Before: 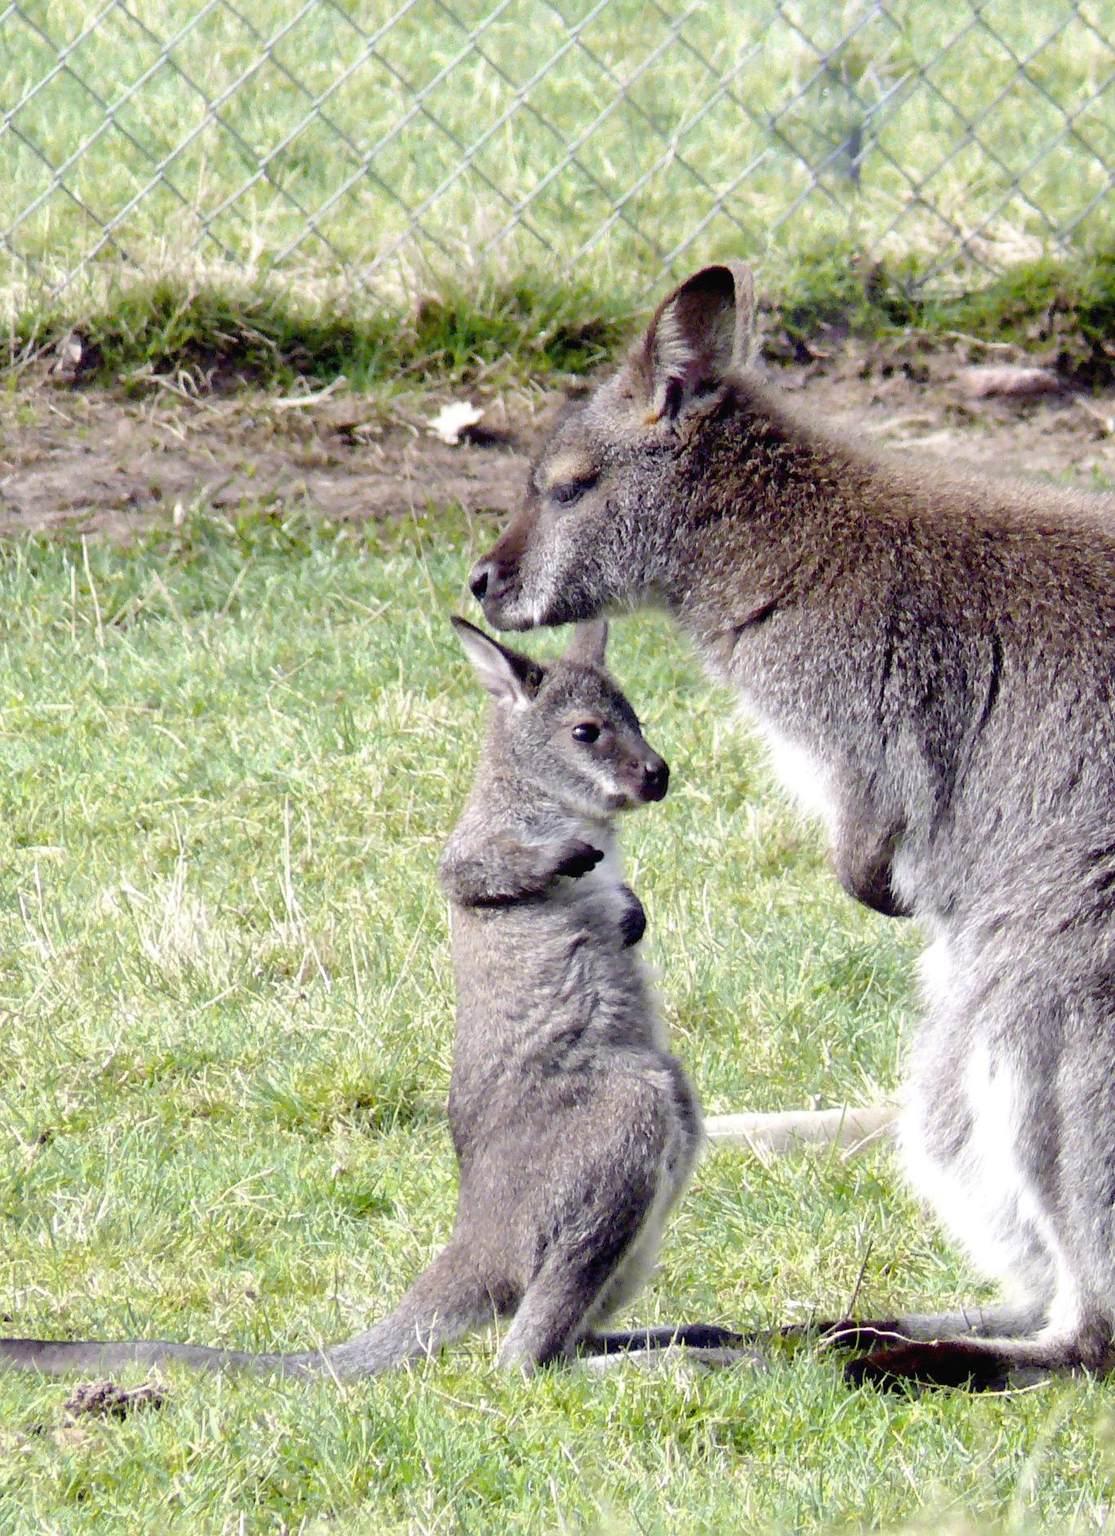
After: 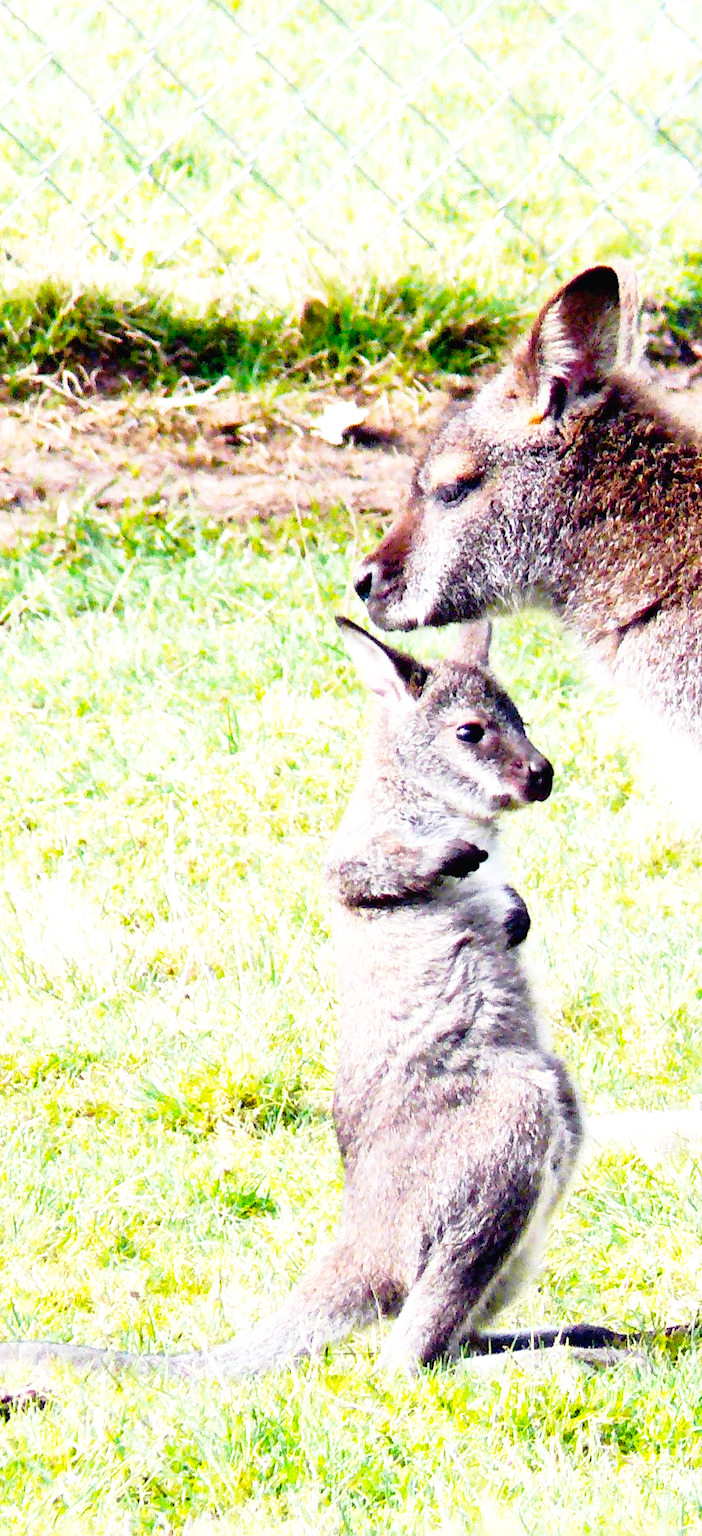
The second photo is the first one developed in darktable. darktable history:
base curve: curves: ch0 [(0, 0) (0.012, 0.01) (0.073, 0.168) (0.31, 0.711) (0.645, 0.957) (1, 1)], preserve colors none
crop: left 10.426%, right 26.514%
color balance rgb: perceptual saturation grading › global saturation 30.436%, perceptual brilliance grading › highlights 16.179%, perceptual brilliance grading › shadows -13.554%
